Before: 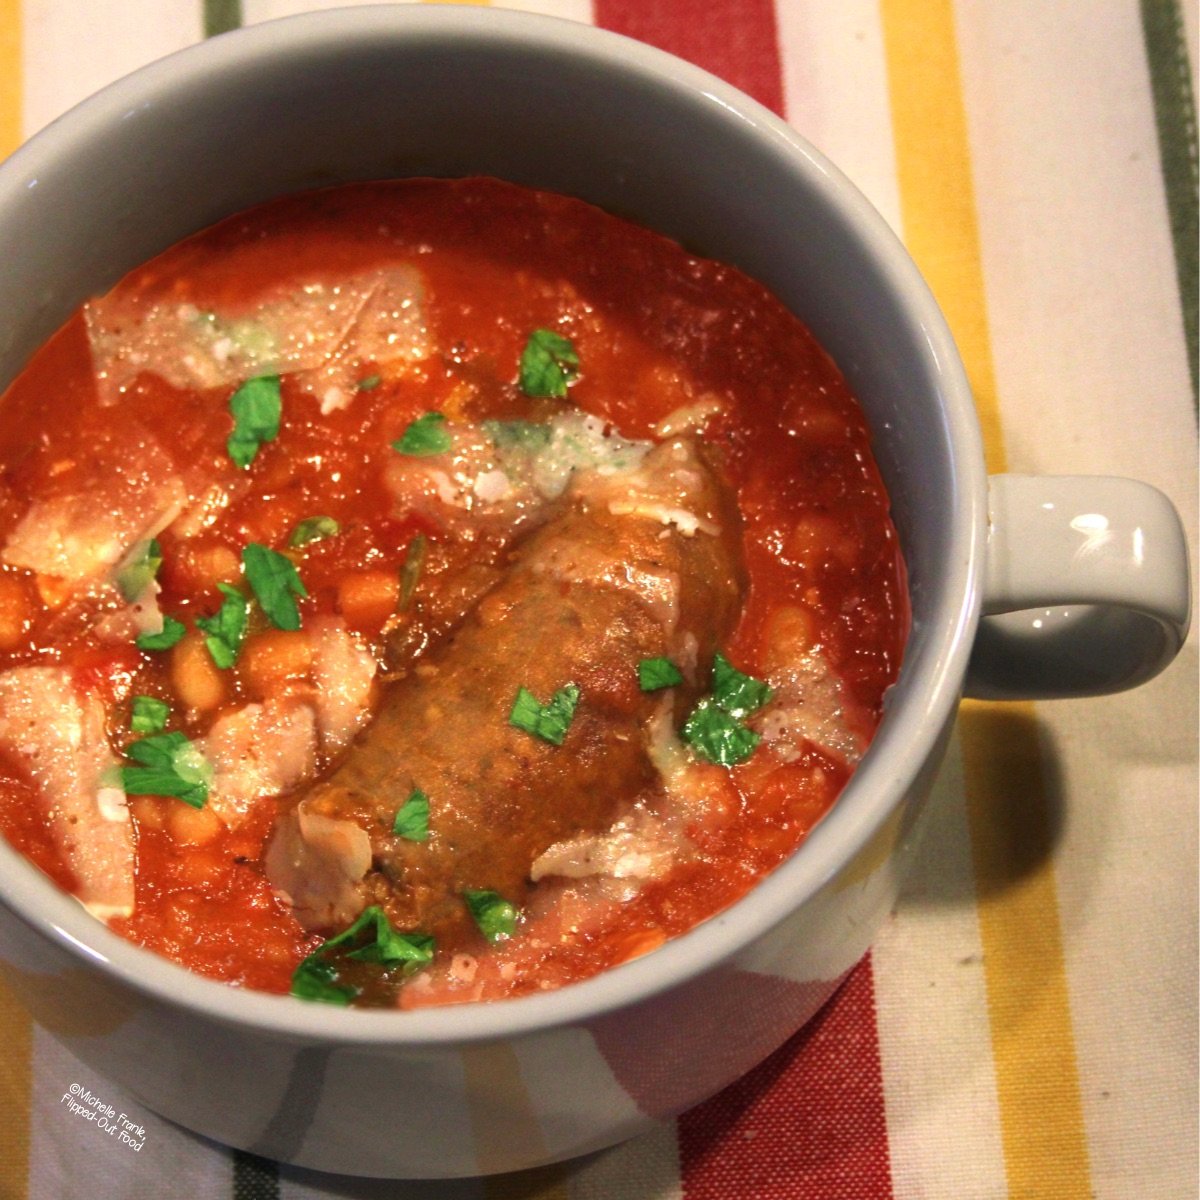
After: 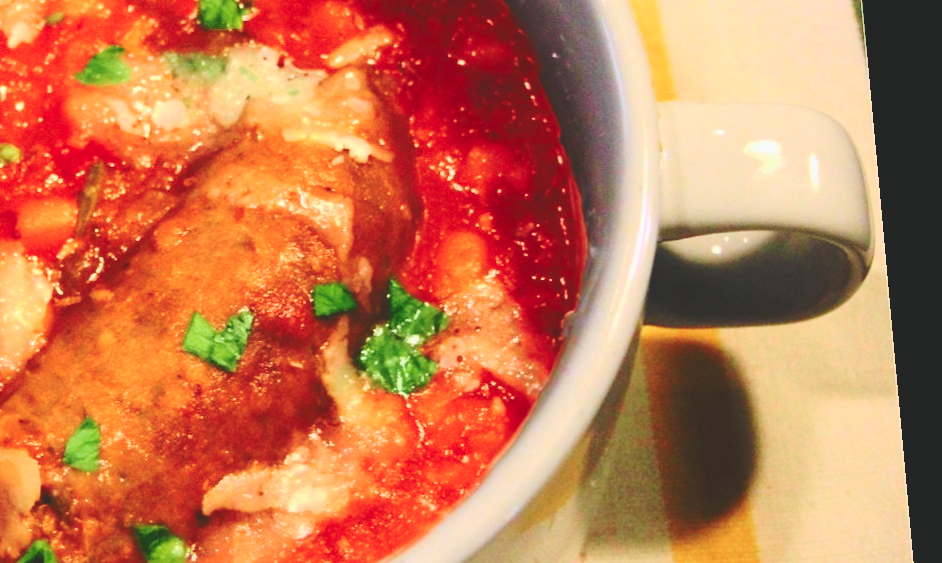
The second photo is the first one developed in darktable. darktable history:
tone equalizer: on, module defaults
rotate and perspective: rotation 0.128°, lens shift (vertical) -0.181, lens shift (horizontal) -0.044, shear 0.001, automatic cropping off
base curve: curves: ch0 [(0, 0.024) (0.055, 0.065) (0.121, 0.166) (0.236, 0.319) (0.693, 0.726) (1, 1)], preserve colors none
tone curve: curves: ch0 [(0, 0.003) (0.044, 0.025) (0.12, 0.089) (0.197, 0.168) (0.281, 0.273) (0.468, 0.548) (0.583, 0.691) (0.701, 0.815) (0.86, 0.922) (1, 0.982)]; ch1 [(0, 0) (0.232, 0.214) (0.404, 0.376) (0.461, 0.425) (0.493, 0.481) (0.501, 0.5) (0.517, 0.524) (0.55, 0.585) (0.598, 0.651) (0.671, 0.735) (0.796, 0.85) (1, 1)]; ch2 [(0, 0) (0.249, 0.216) (0.357, 0.317) (0.448, 0.432) (0.478, 0.492) (0.498, 0.499) (0.517, 0.527) (0.537, 0.564) (0.569, 0.617) (0.61, 0.659) (0.706, 0.75) (0.808, 0.809) (0.991, 0.968)], color space Lab, independent channels, preserve colors none
crop and rotate: left 27.938%, top 27.046%, bottom 27.046%
